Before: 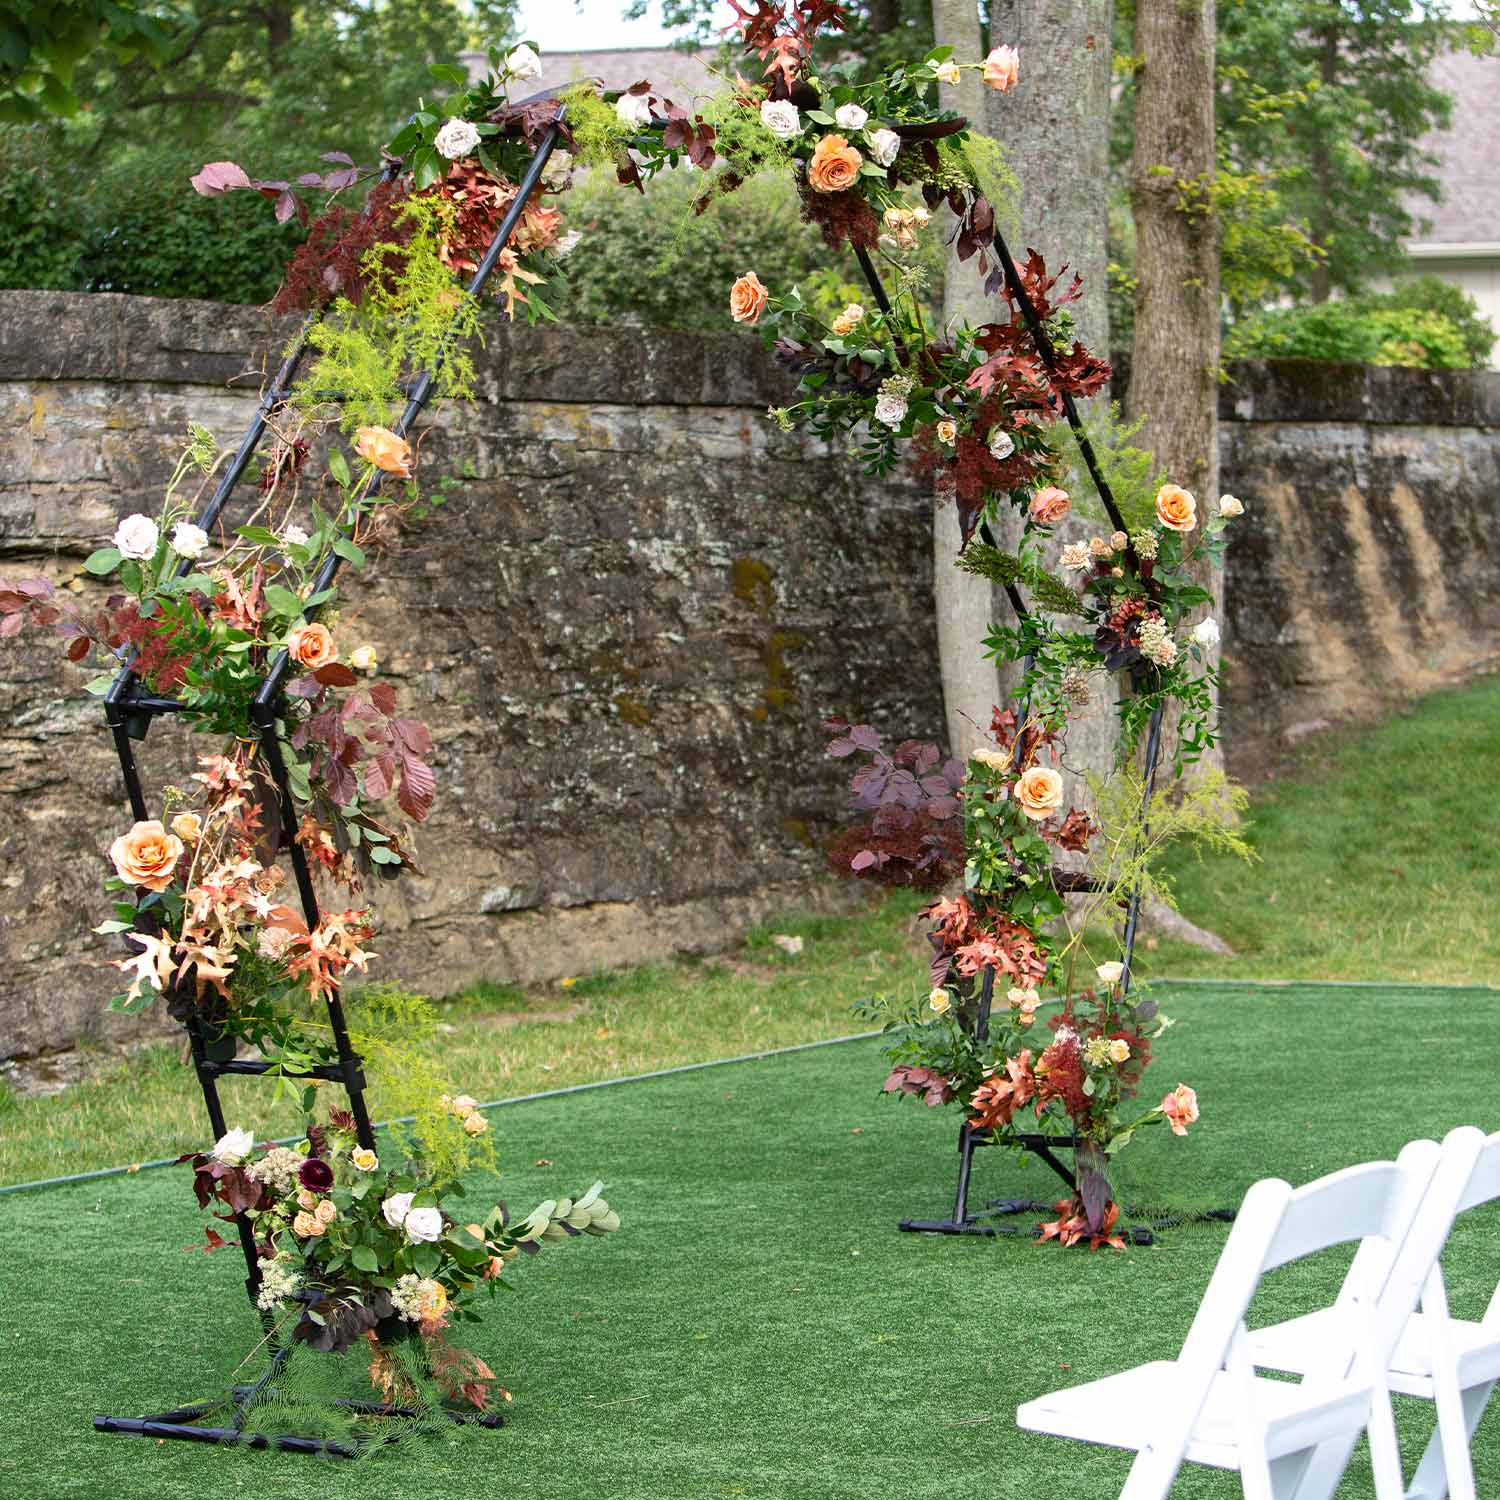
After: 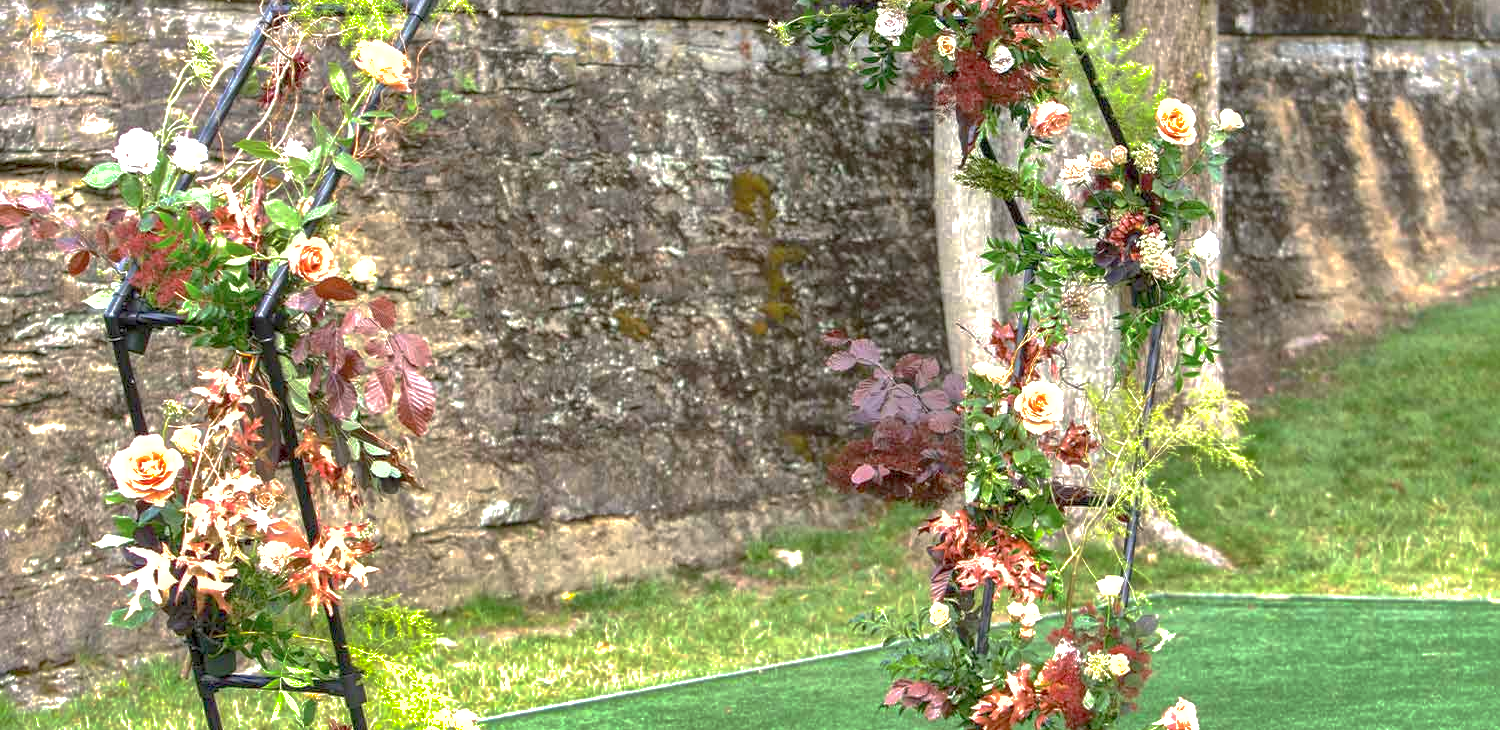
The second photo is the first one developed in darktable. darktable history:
crop and rotate: top 25.738%, bottom 25.543%
exposure: exposure 0.99 EV, compensate exposure bias true, compensate highlight preservation false
local contrast: detail 130%
shadows and highlights: shadows 58.28, highlights -59.82
tone curve: curves: ch0 [(0, 0) (0.045, 0.074) (0.883, 0.858) (1, 1)]; ch1 [(0, 0) (0.149, 0.074) (0.379, 0.327) (0.427, 0.401) (0.489, 0.479) (0.505, 0.515) (0.537, 0.573) (0.563, 0.599) (1, 1)]; ch2 [(0, 0) (0.307, 0.298) (0.388, 0.375) (0.443, 0.456) (0.485, 0.492) (1, 1)], preserve colors none
